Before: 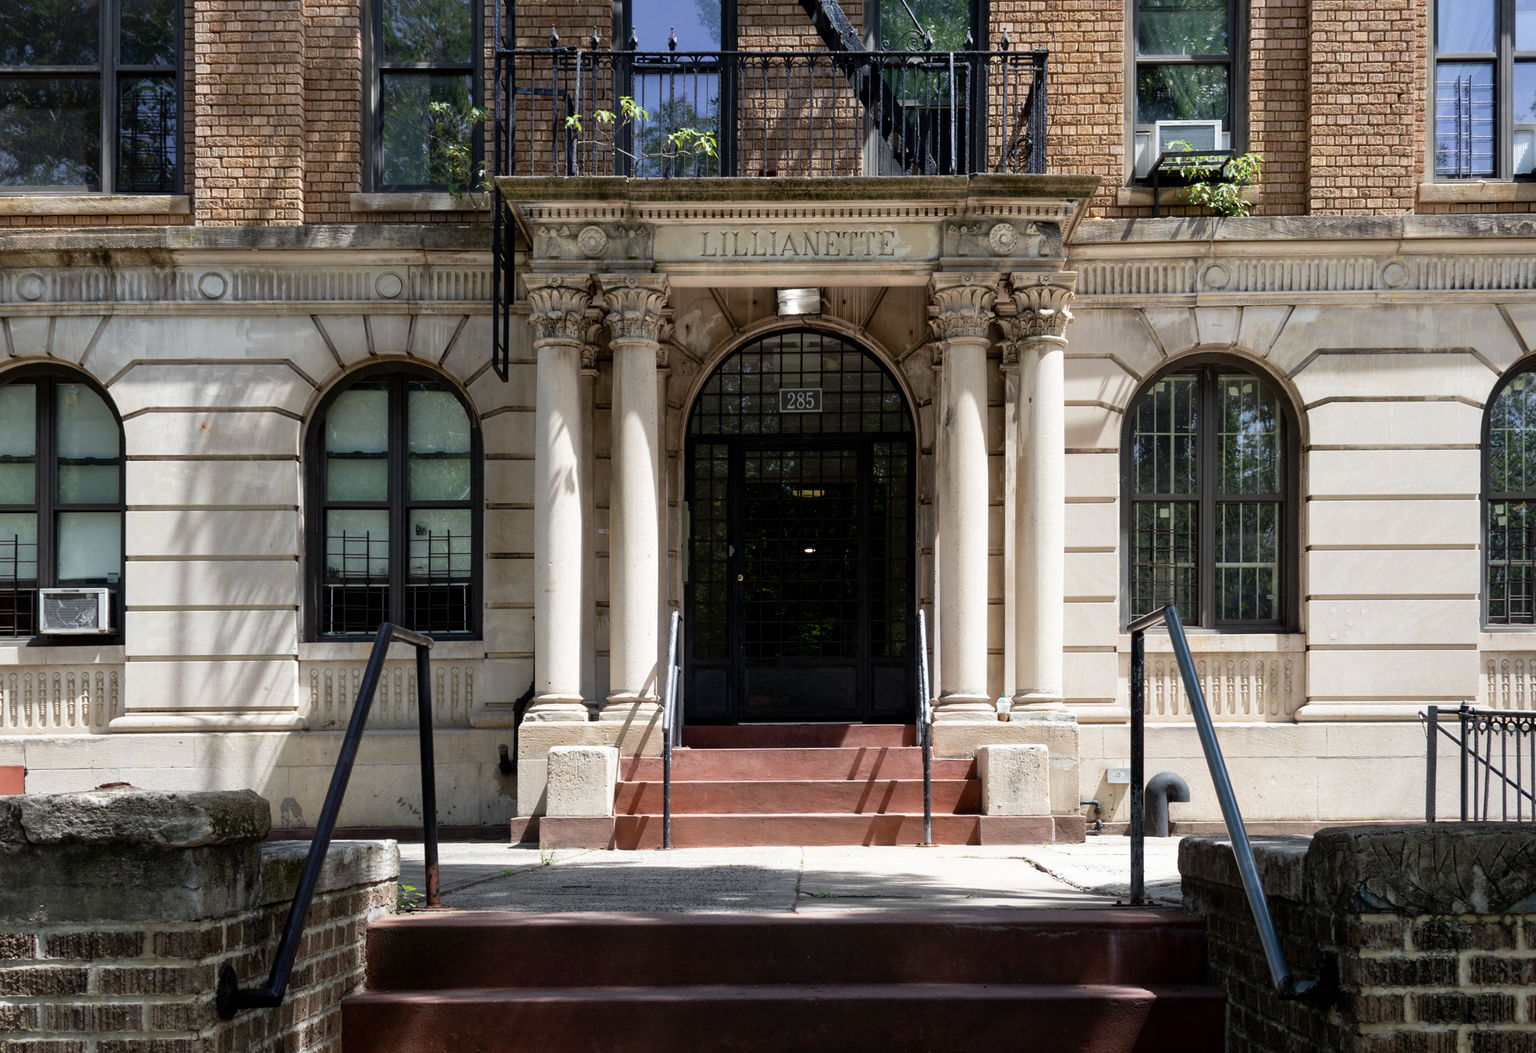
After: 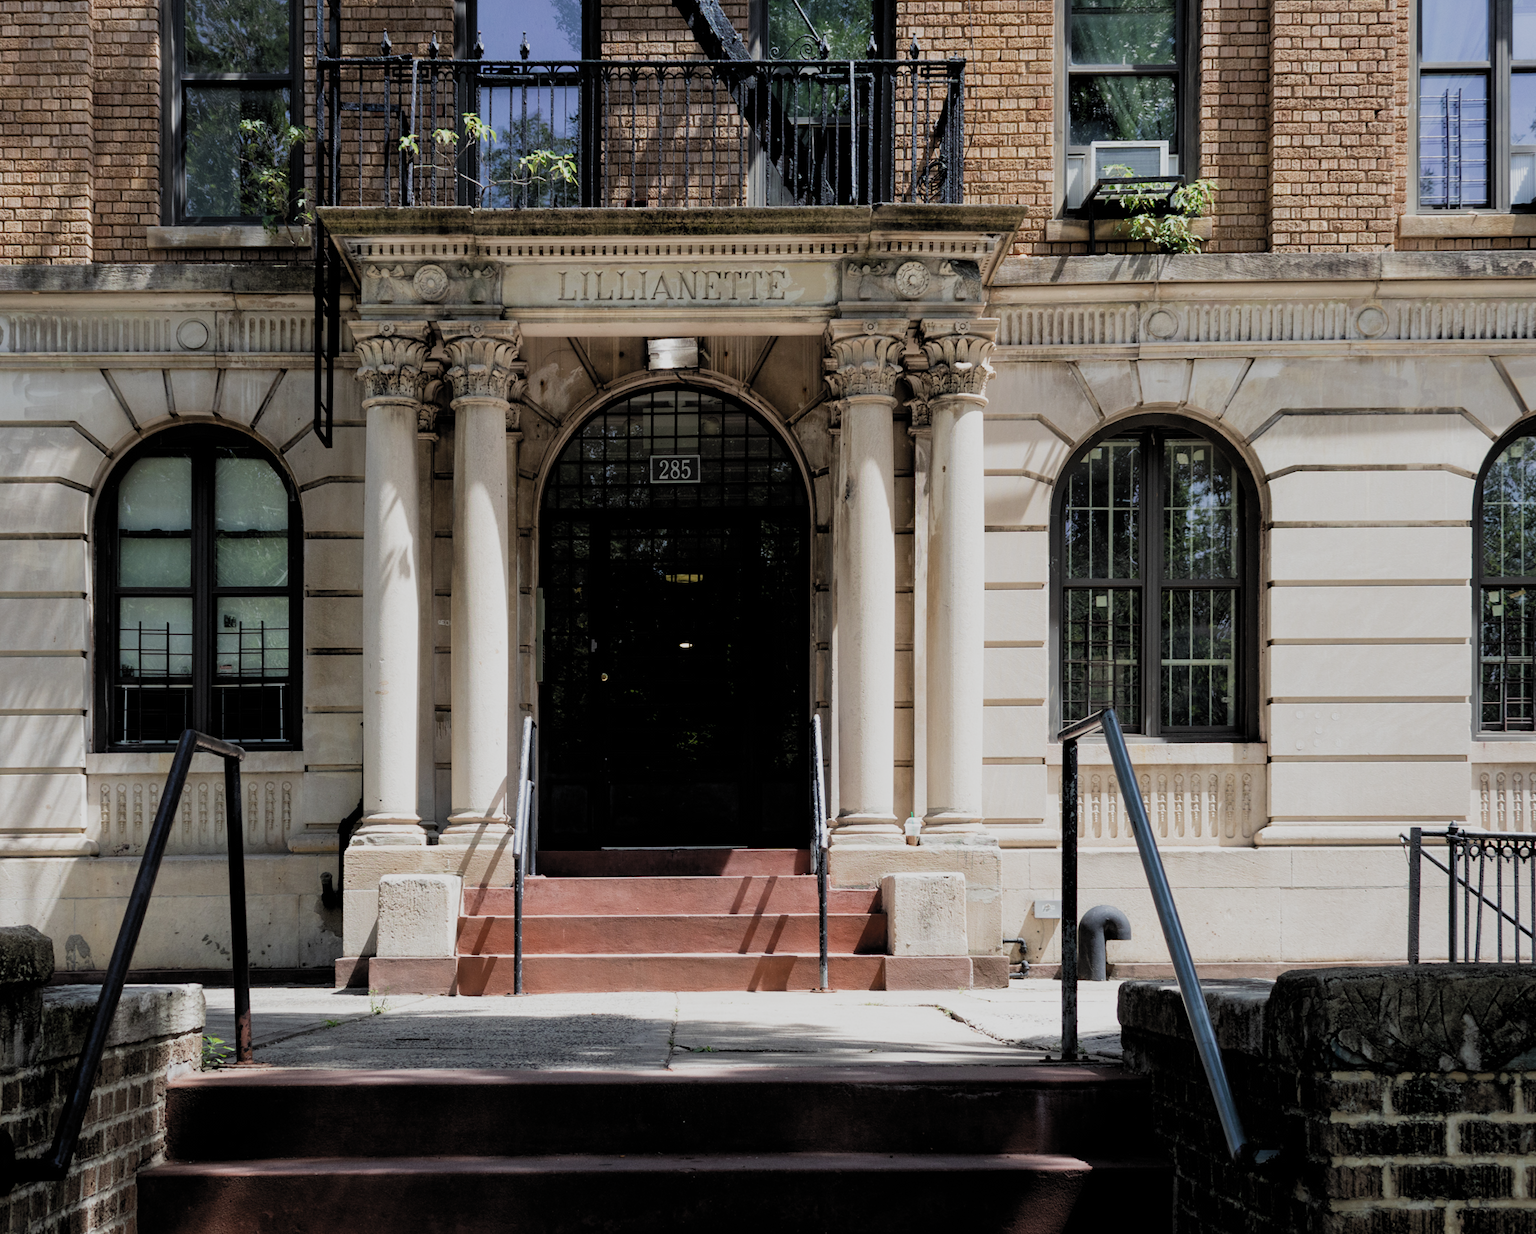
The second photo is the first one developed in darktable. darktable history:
filmic rgb: black relative exposure -5.85 EV, white relative exposure 3.4 EV, hardness 3.69, color science v5 (2021), iterations of high-quality reconstruction 0, contrast in shadows safe, contrast in highlights safe
crop and rotate: left 14.679%
exposure: black level correction 0.001, compensate highlight preservation false
